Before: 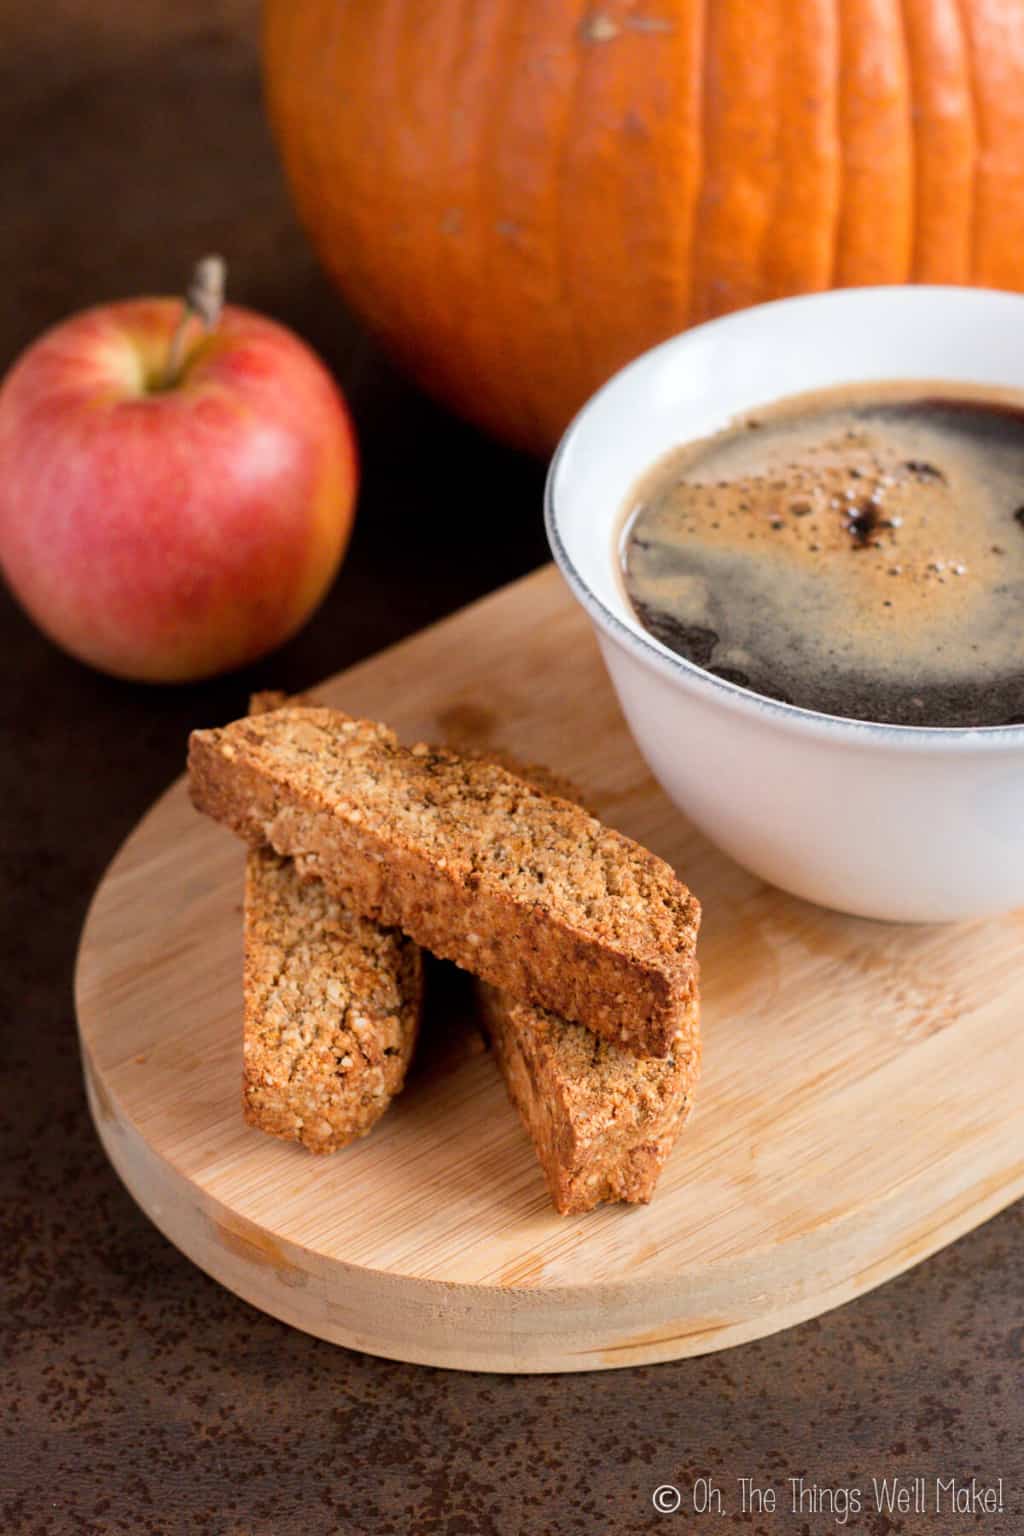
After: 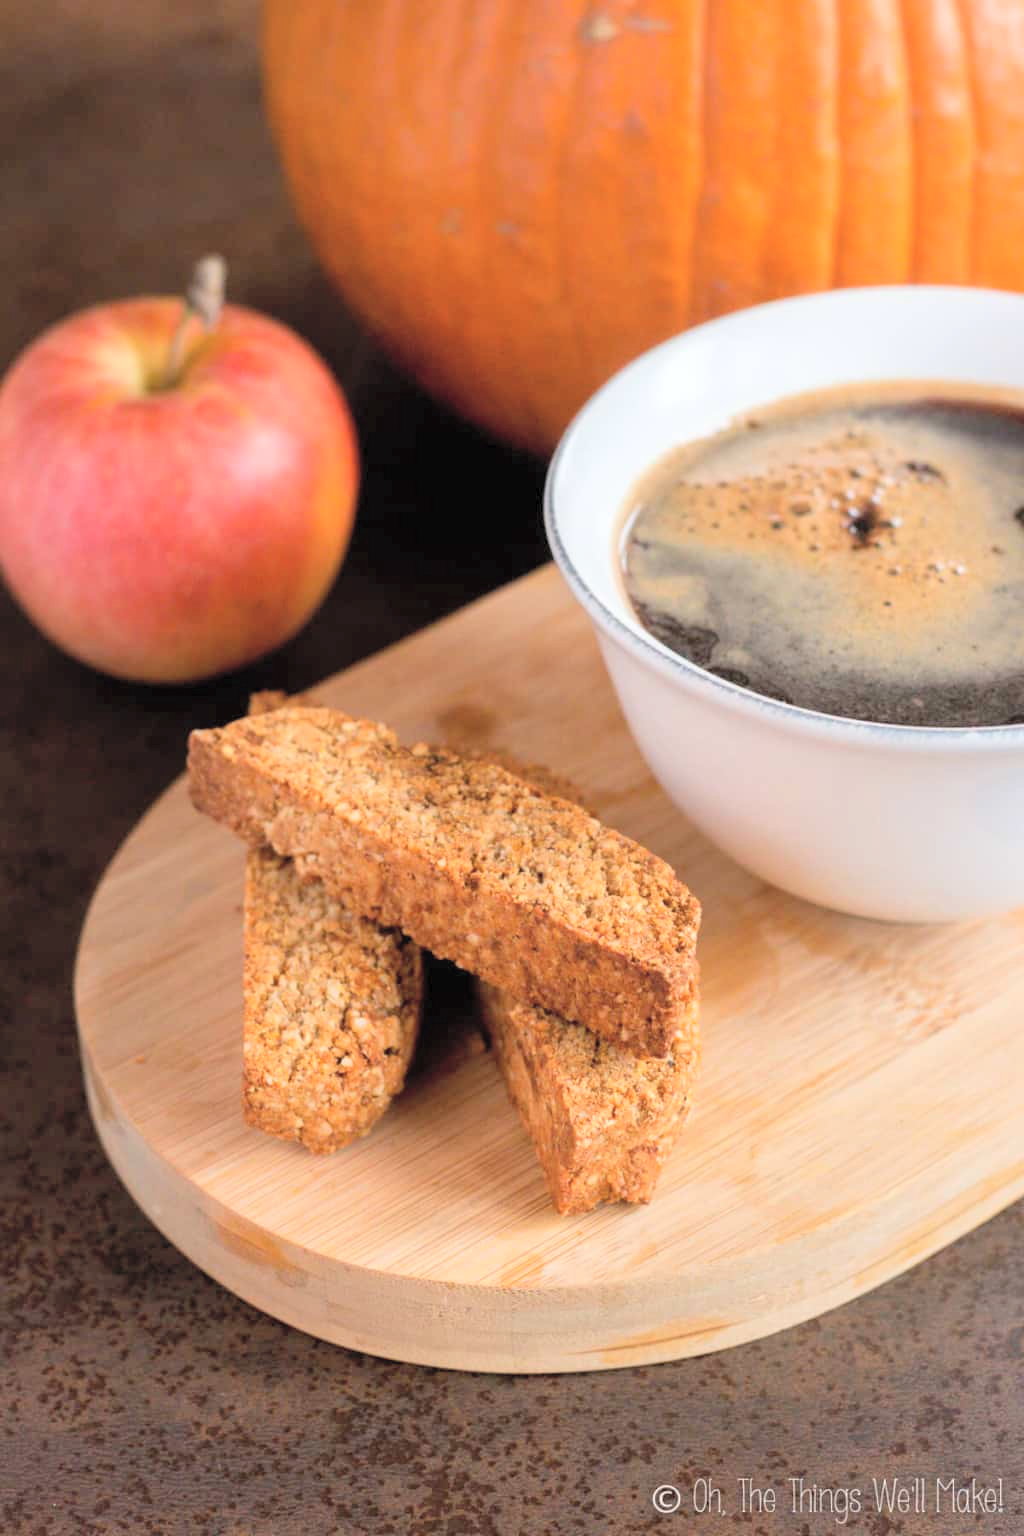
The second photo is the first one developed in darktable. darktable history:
contrast brightness saturation: brightness 0.283
